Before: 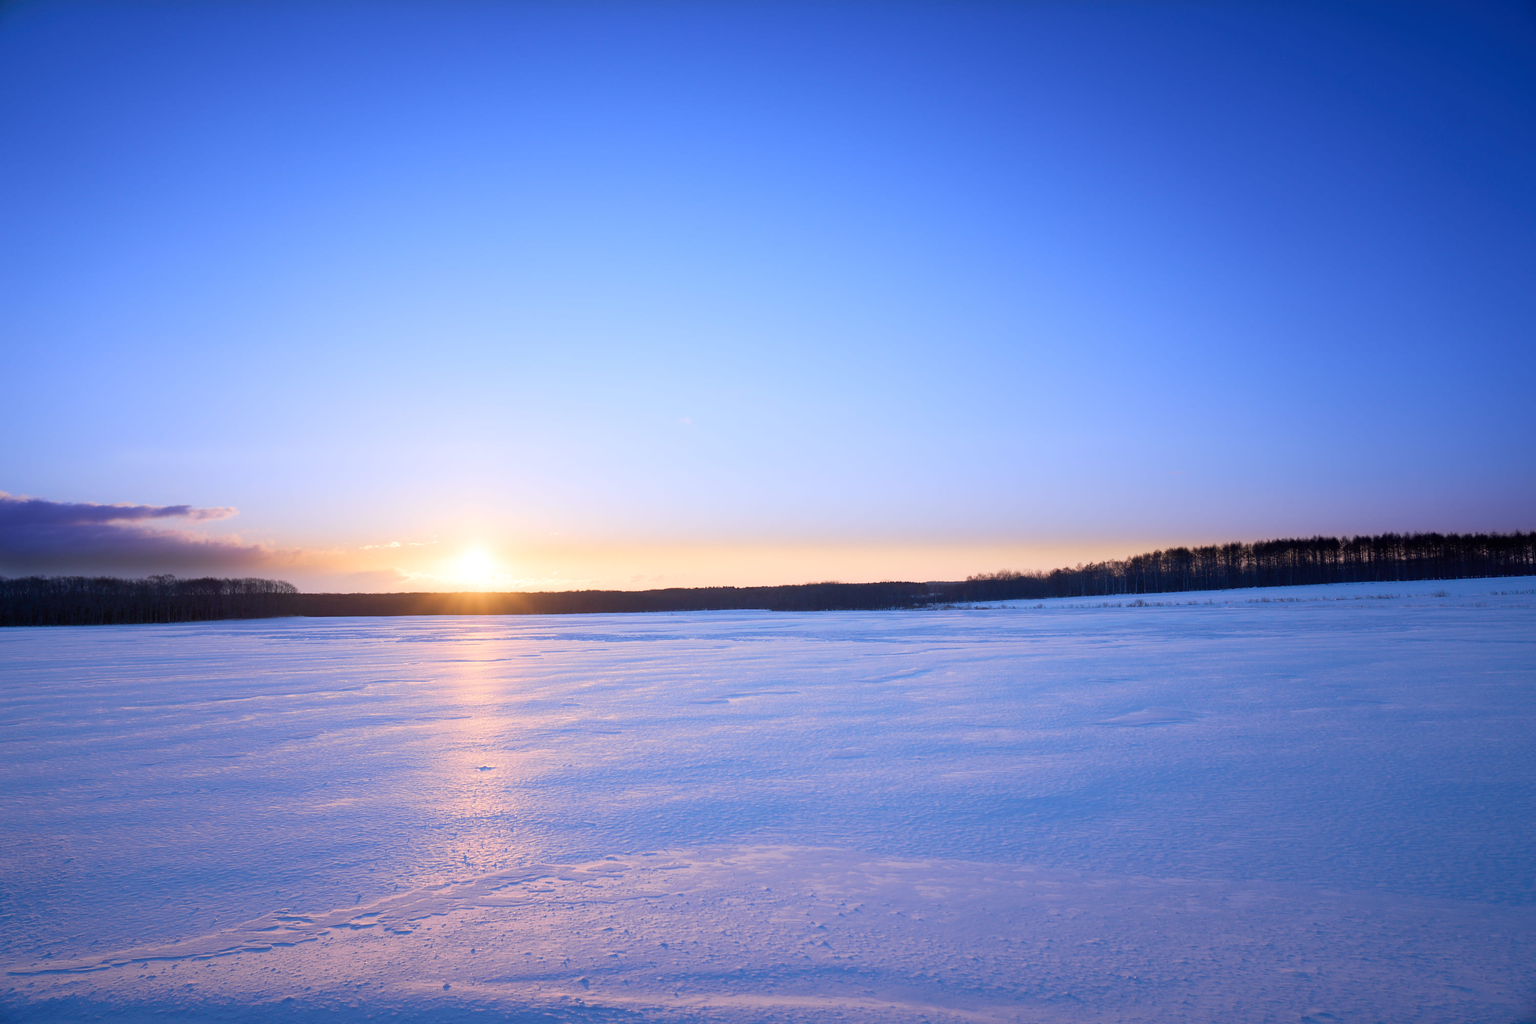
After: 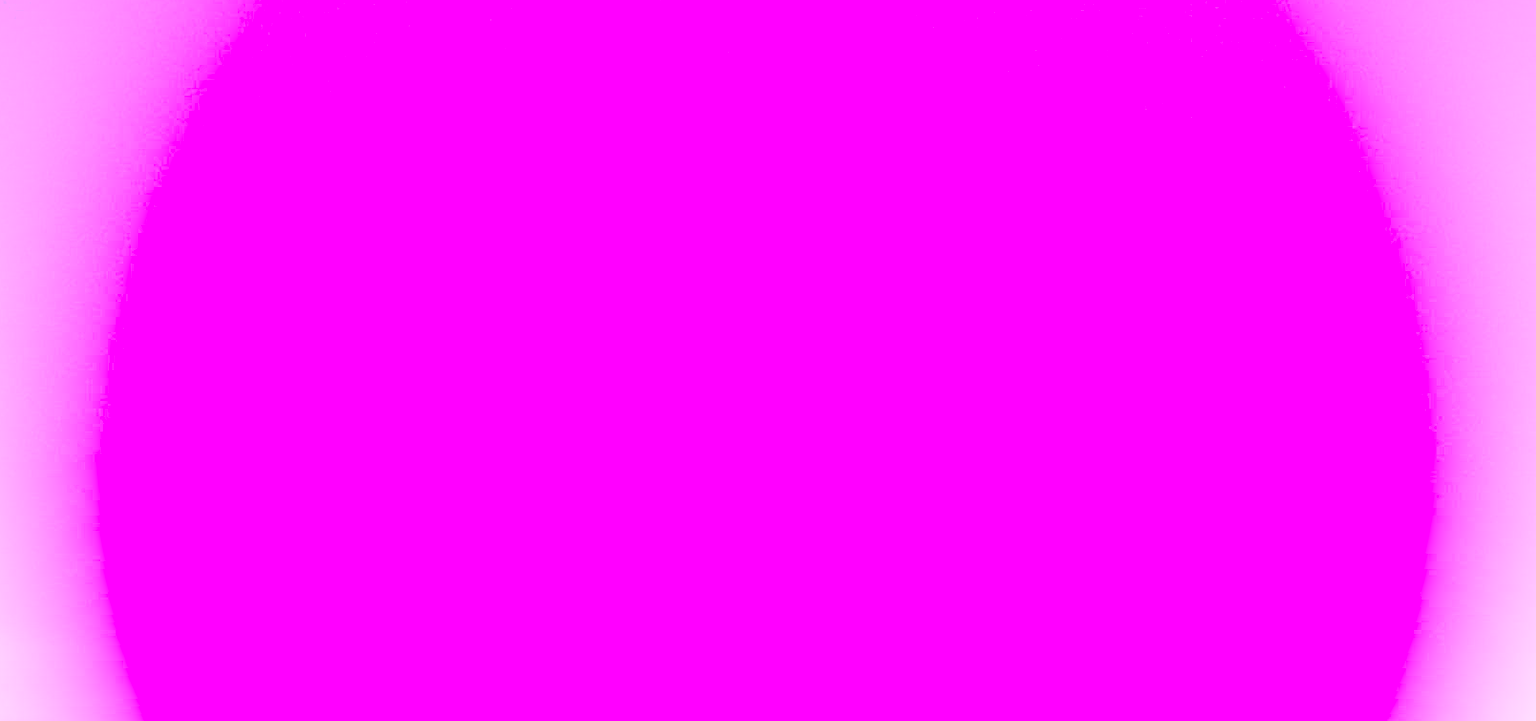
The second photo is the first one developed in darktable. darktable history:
crop: left 10.121%, top 10.631%, right 36.218%, bottom 51.526%
white balance: red 4.26, blue 1.802
vignetting: on, module defaults
contrast equalizer: y [[0.524, 0.538, 0.547, 0.548, 0.538, 0.524], [0.5 ×6], [0.5 ×6], [0 ×6], [0 ×6]]
color correction: saturation 1.34
exposure: exposure 0.128 EV, compensate highlight preservation false
